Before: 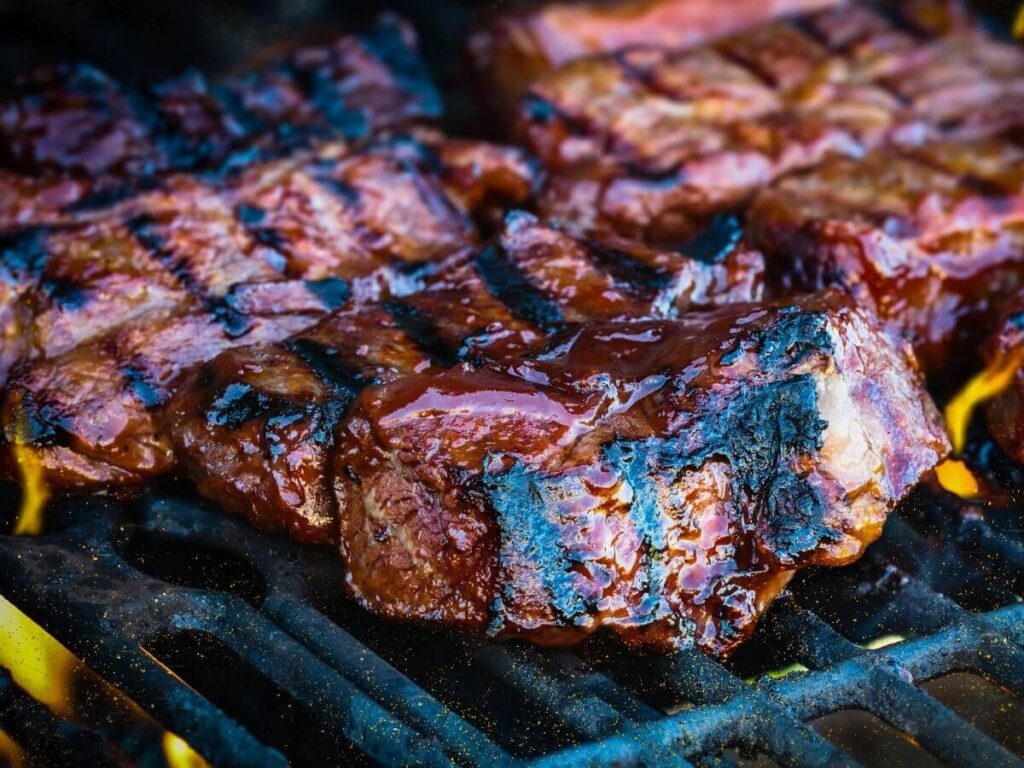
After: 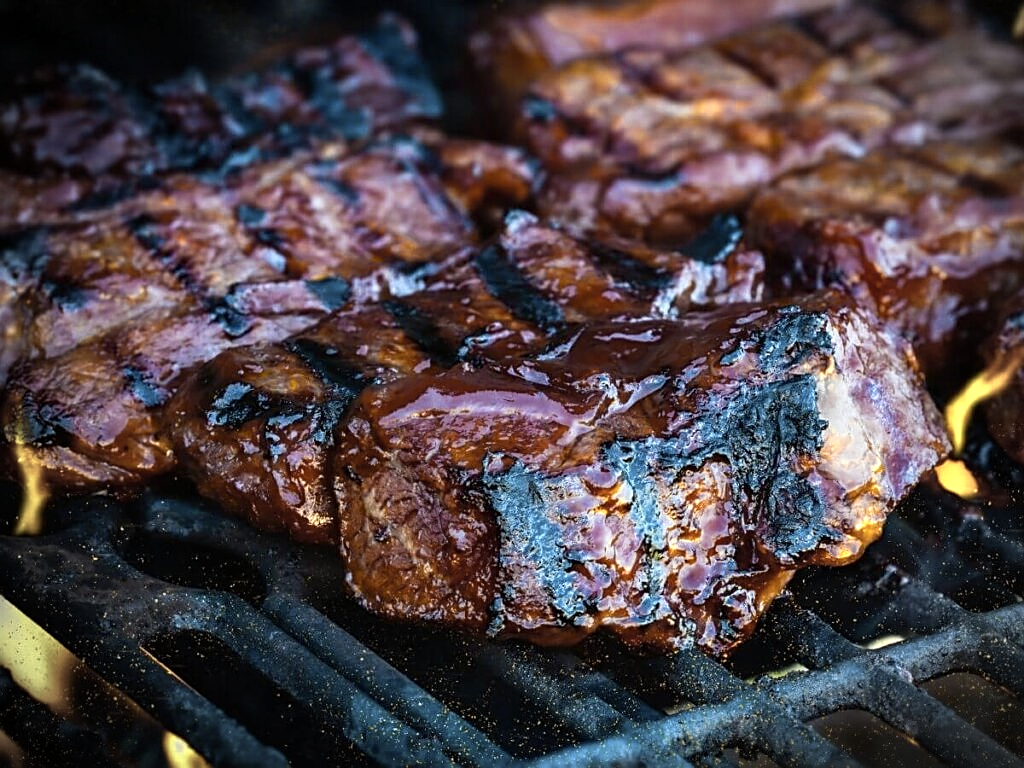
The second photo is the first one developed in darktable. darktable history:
sharpen: on, module defaults
vignetting: fall-off start 71.41%
color zones: curves: ch0 [(0.004, 0.306) (0.107, 0.448) (0.252, 0.656) (0.41, 0.398) (0.595, 0.515) (0.768, 0.628)]; ch1 [(0.07, 0.323) (0.151, 0.452) (0.252, 0.608) (0.346, 0.221) (0.463, 0.189) (0.61, 0.368) (0.735, 0.395) (0.921, 0.412)]; ch2 [(0, 0.476) (0.132, 0.512) (0.243, 0.512) (0.397, 0.48) (0.522, 0.376) (0.634, 0.536) (0.761, 0.46)]
